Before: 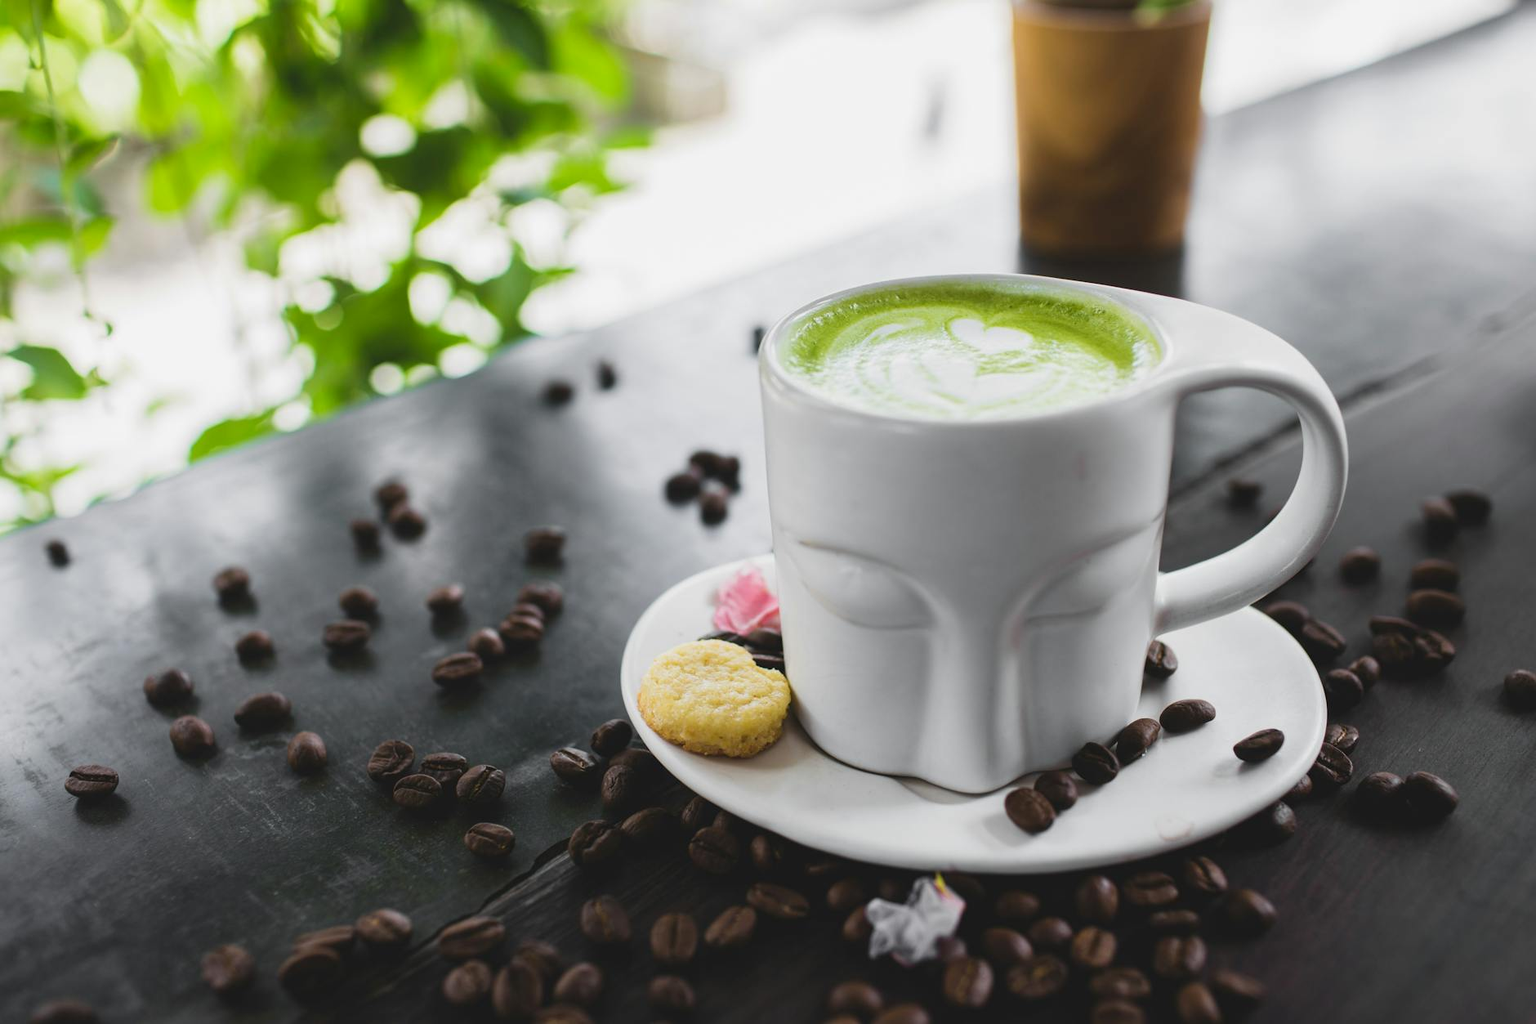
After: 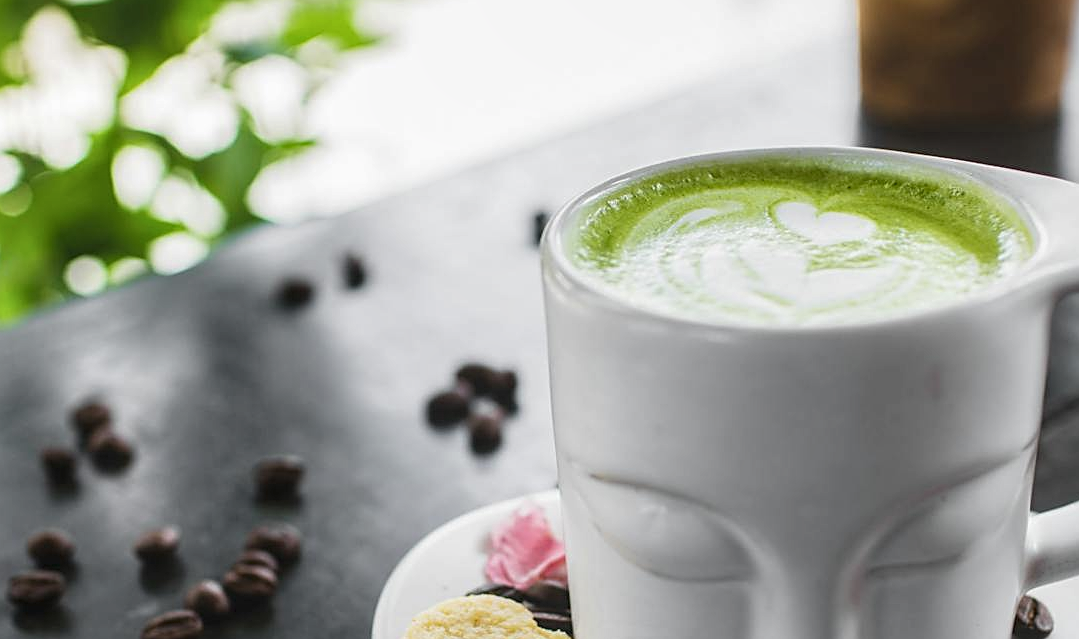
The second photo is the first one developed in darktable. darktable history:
crop: left 20.647%, top 15.017%, right 21.948%, bottom 33.919%
local contrast: detail 130%
sharpen: on, module defaults
contrast brightness saturation: saturation -0.062
